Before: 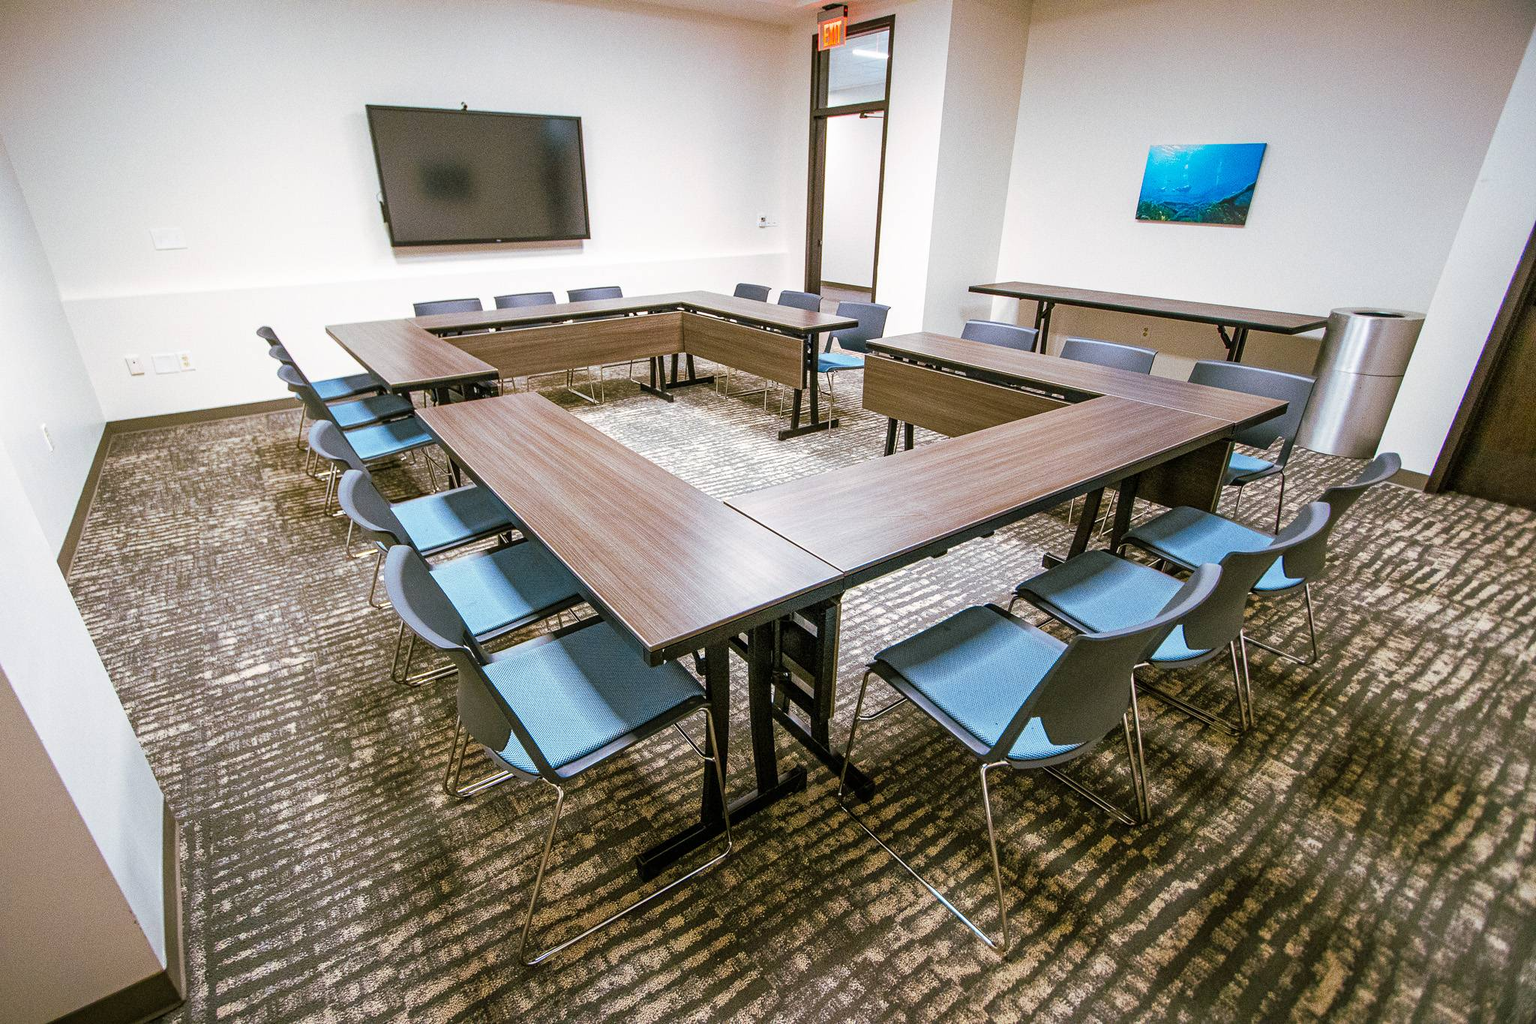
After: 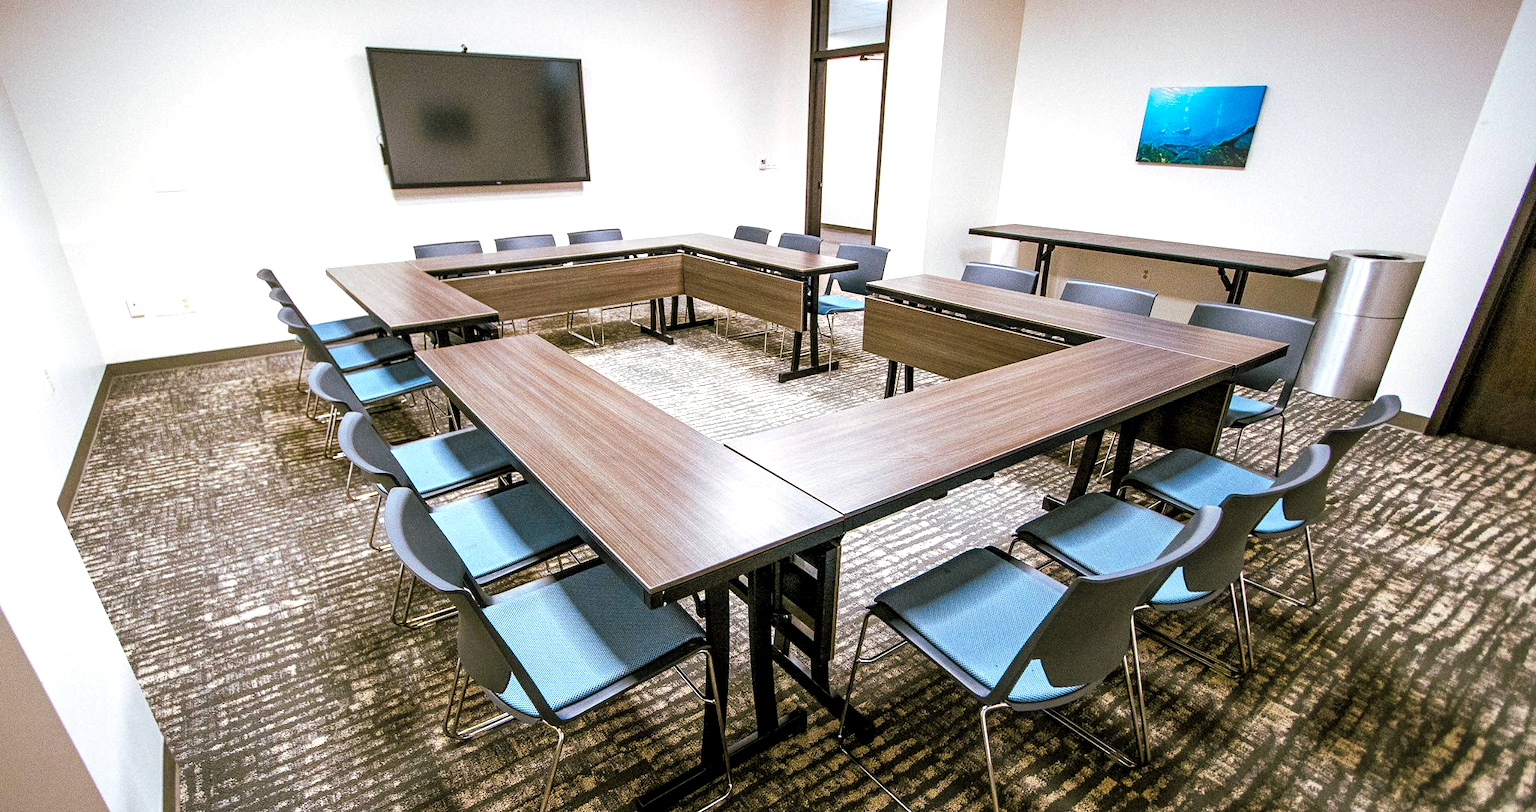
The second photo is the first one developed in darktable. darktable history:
levels: black 0.04%, levels [0.055, 0.477, 0.9]
crop and rotate: top 5.663%, bottom 14.974%
